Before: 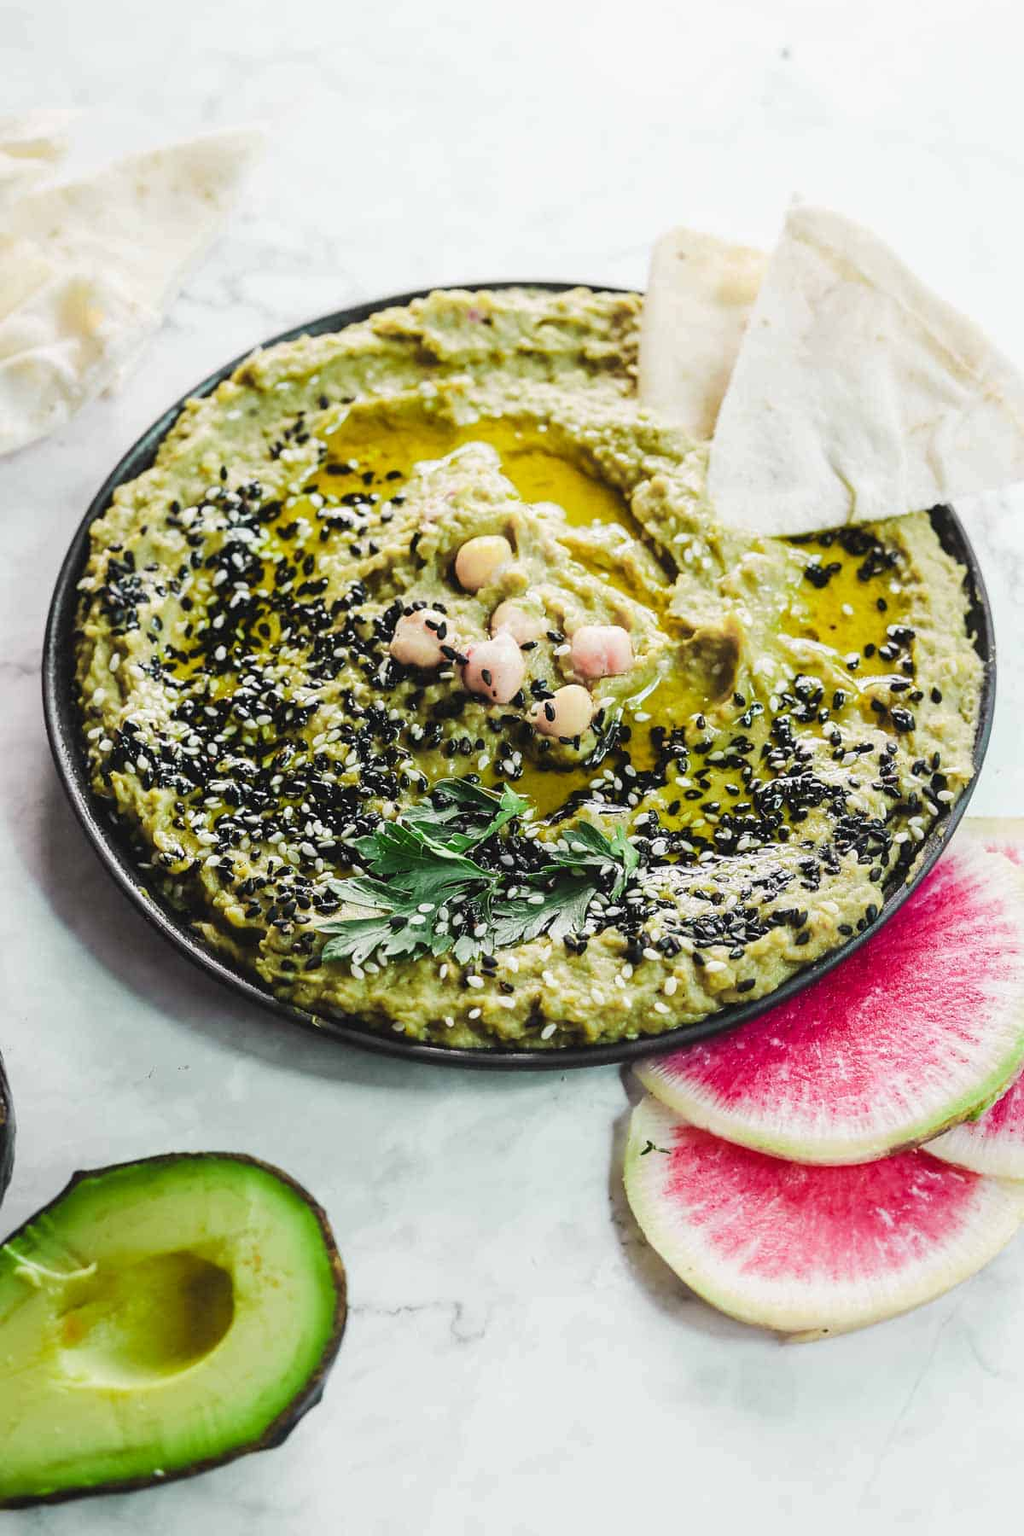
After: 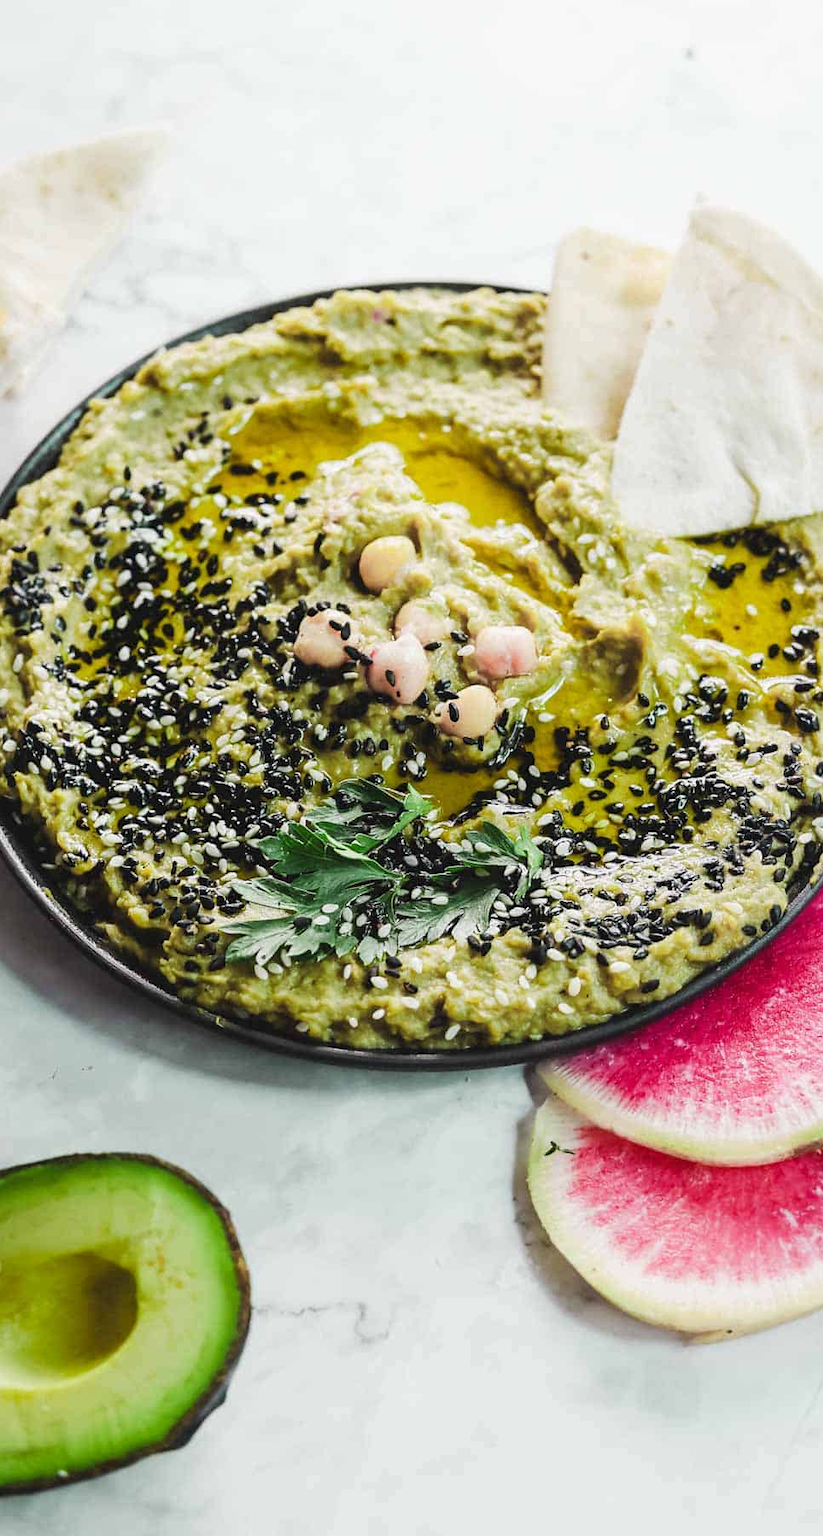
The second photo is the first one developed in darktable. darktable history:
crop and rotate: left 9.487%, right 10.146%
